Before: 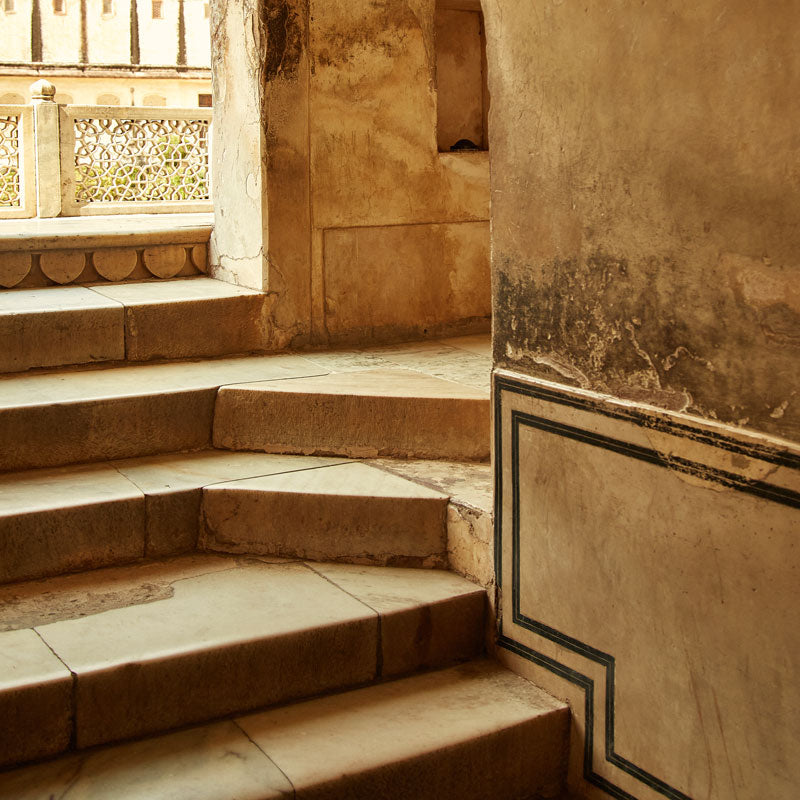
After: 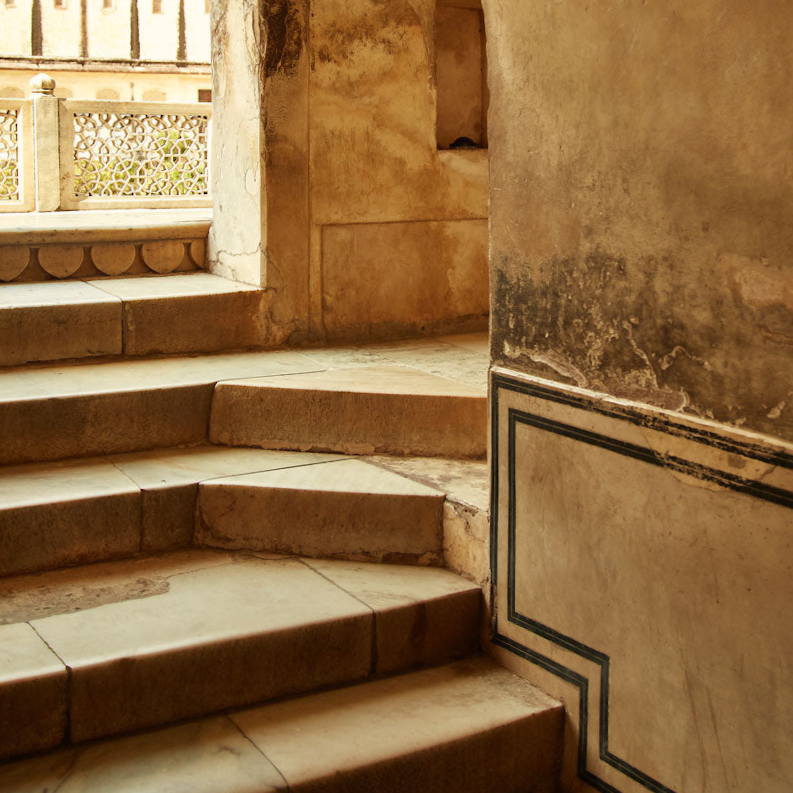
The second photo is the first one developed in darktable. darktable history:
crop and rotate: angle -0.5°
contrast equalizer: y [[0.5 ×4, 0.467, 0.376], [0.5 ×6], [0.5 ×6], [0 ×6], [0 ×6]]
